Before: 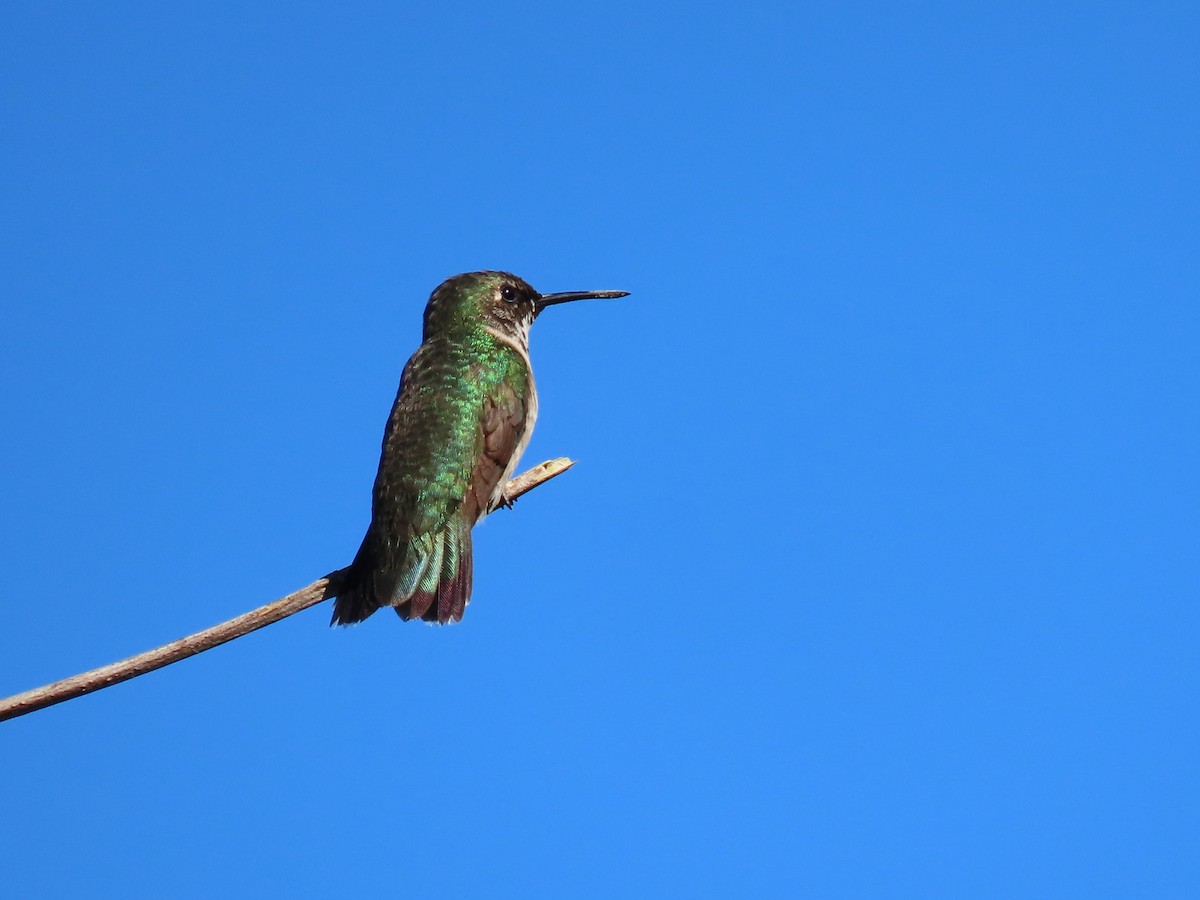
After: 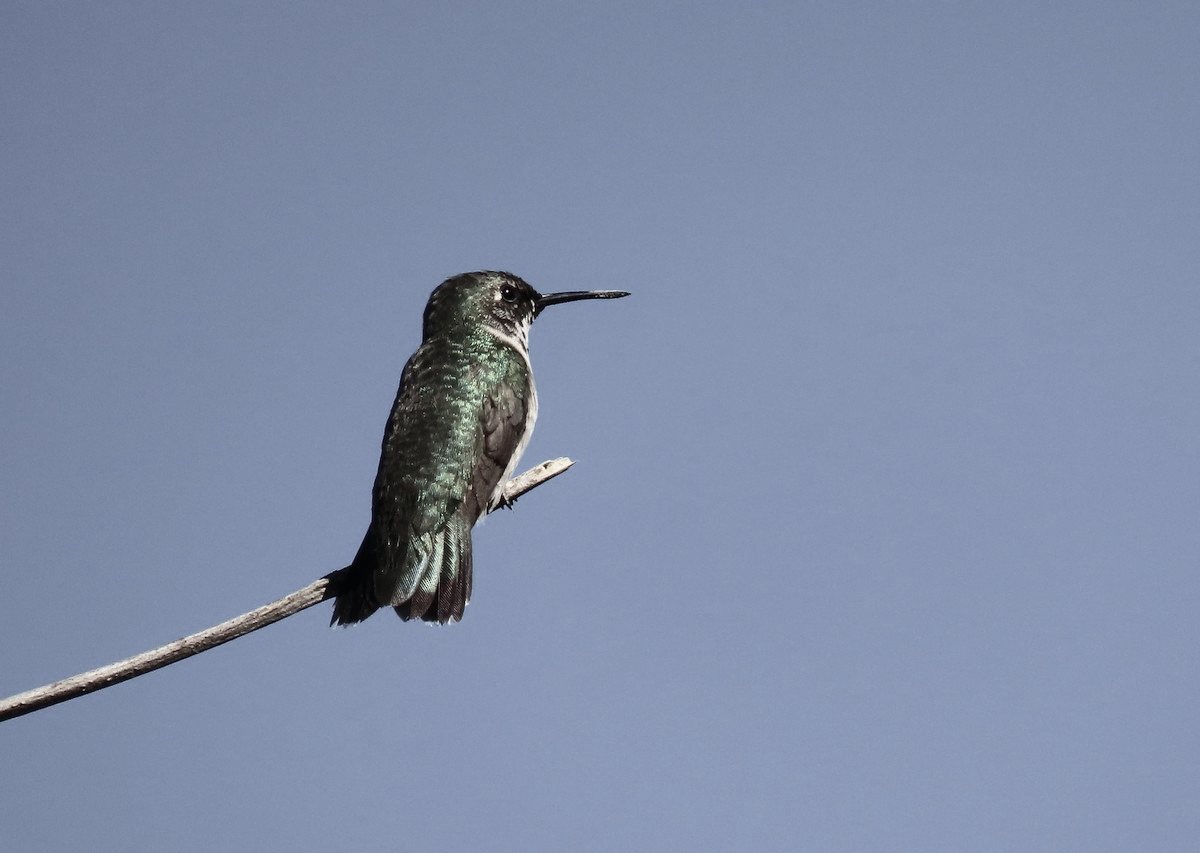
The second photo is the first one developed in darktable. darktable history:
color zones: curves: ch1 [(0, 0.153) (0.143, 0.15) (0.286, 0.151) (0.429, 0.152) (0.571, 0.152) (0.714, 0.151) (0.857, 0.151) (1, 0.153)]
velvia: on, module defaults
crop and rotate: top 0.013%, bottom 5.103%
contrast brightness saturation: contrast 0.218
